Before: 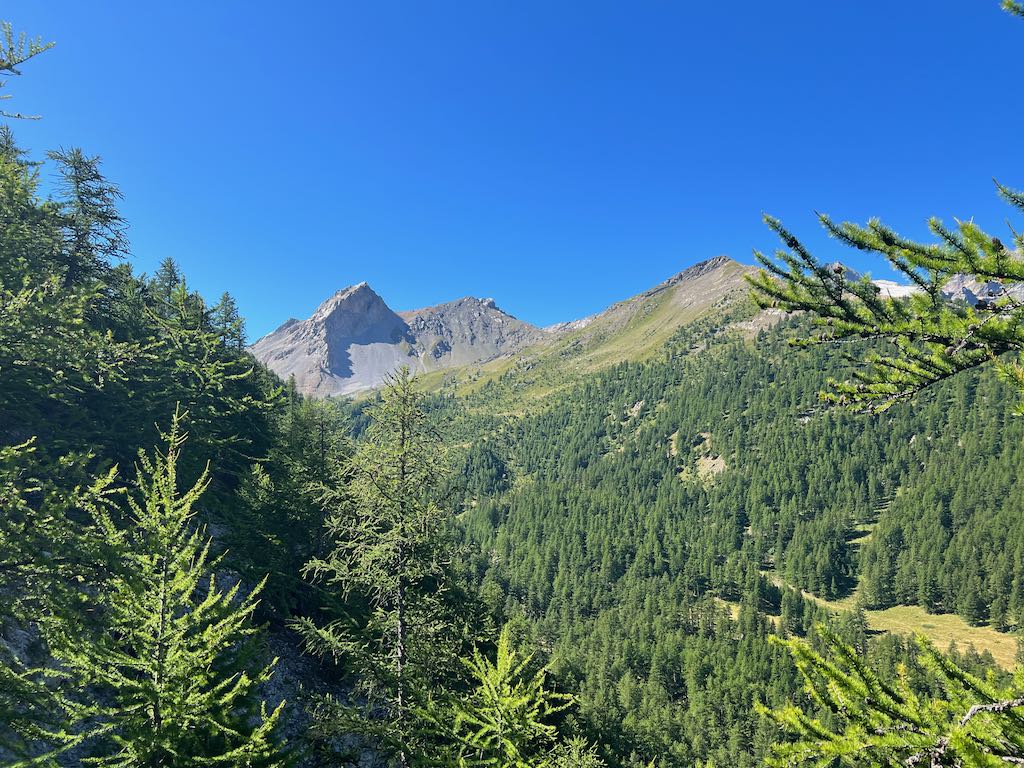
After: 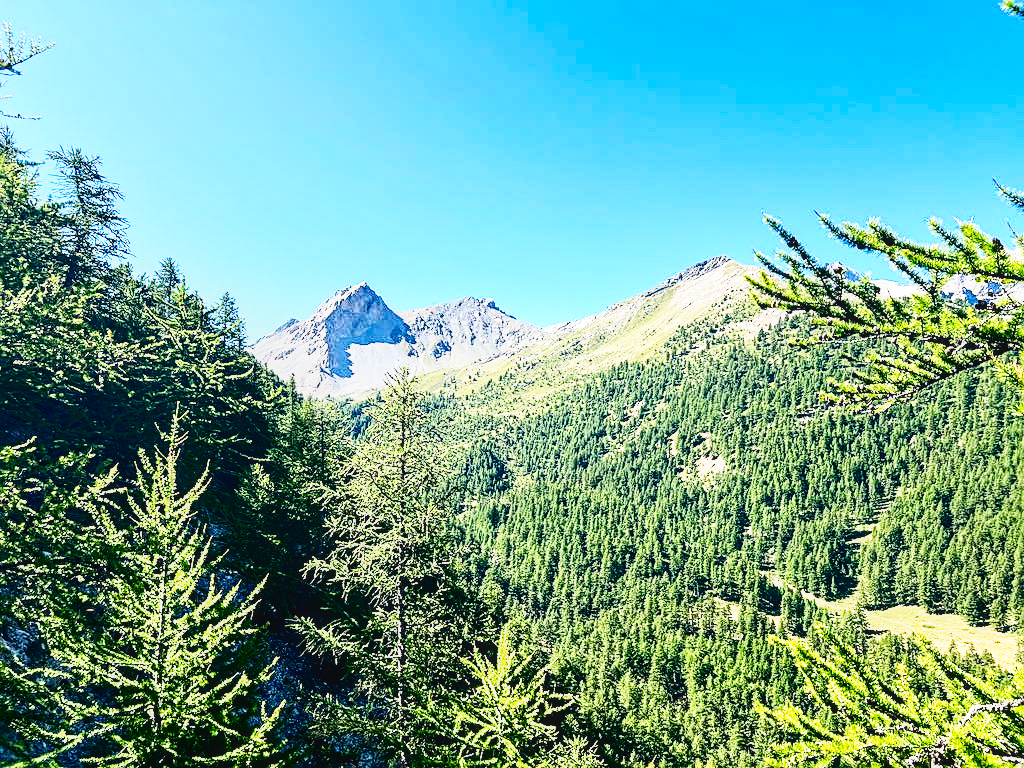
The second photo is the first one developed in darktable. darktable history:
contrast brightness saturation: contrast 0.193, brightness -0.109, saturation 0.206
base curve: curves: ch0 [(0, 0) (0.007, 0.004) (0.027, 0.03) (0.046, 0.07) (0.207, 0.54) (0.442, 0.872) (0.673, 0.972) (1, 1)], exposure shift 0.01, preserve colors none
tone equalizer: -8 EV -0.384 EV, -7 EV -0.37 EV, -6 EV -0.303 EV, -5 EV -0.217 EV, -3 EV 0.206 EV, -2 EV 0.317 EV, -1 EV 0.363 EV, +0 EV 0.432 EV, edges refinement/feathering 500, mask exposure compensation -1.57 EV, preserve details no
sharpen: on, module defaults
local contrast: on, module defaults
